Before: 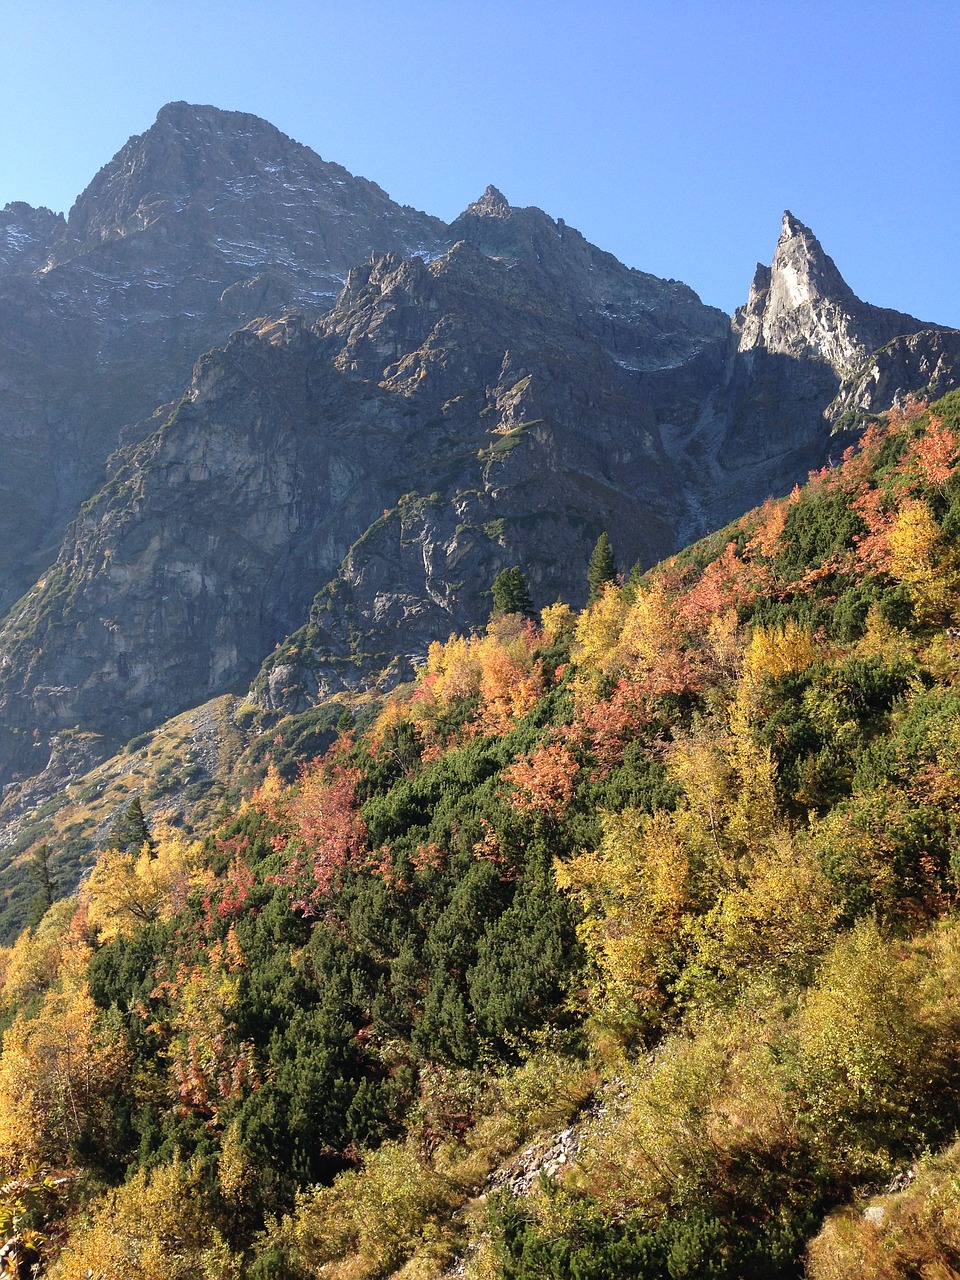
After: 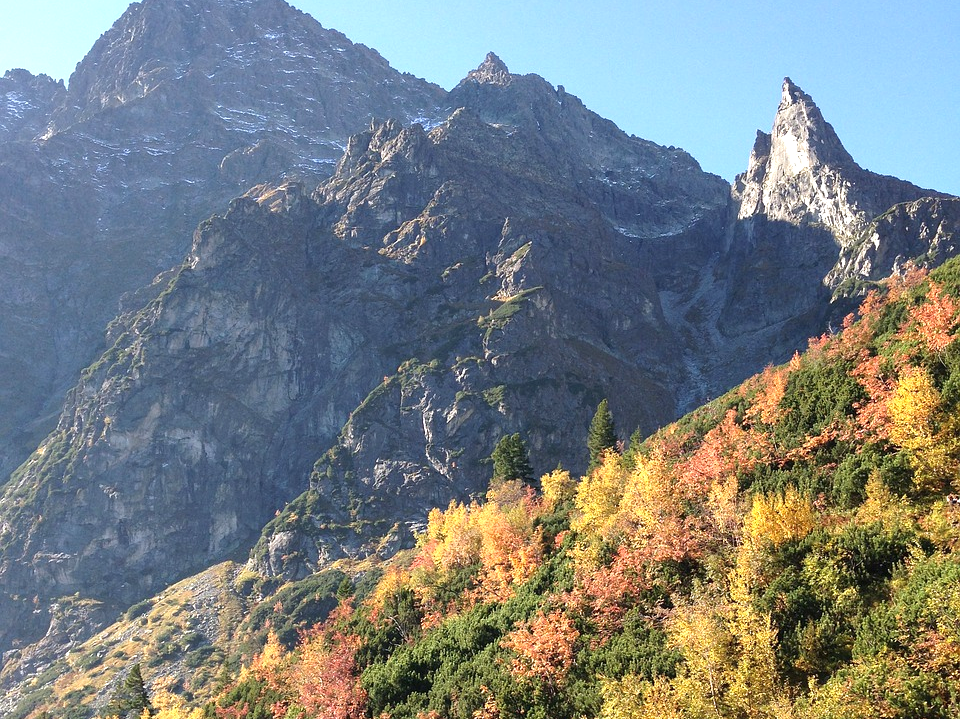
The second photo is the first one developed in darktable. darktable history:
exposure: exposure 0.554 EV, compensate exposure bias true, compensate highlight preservation false
crop and rotate: top 10.468%, bottom 33.342%
